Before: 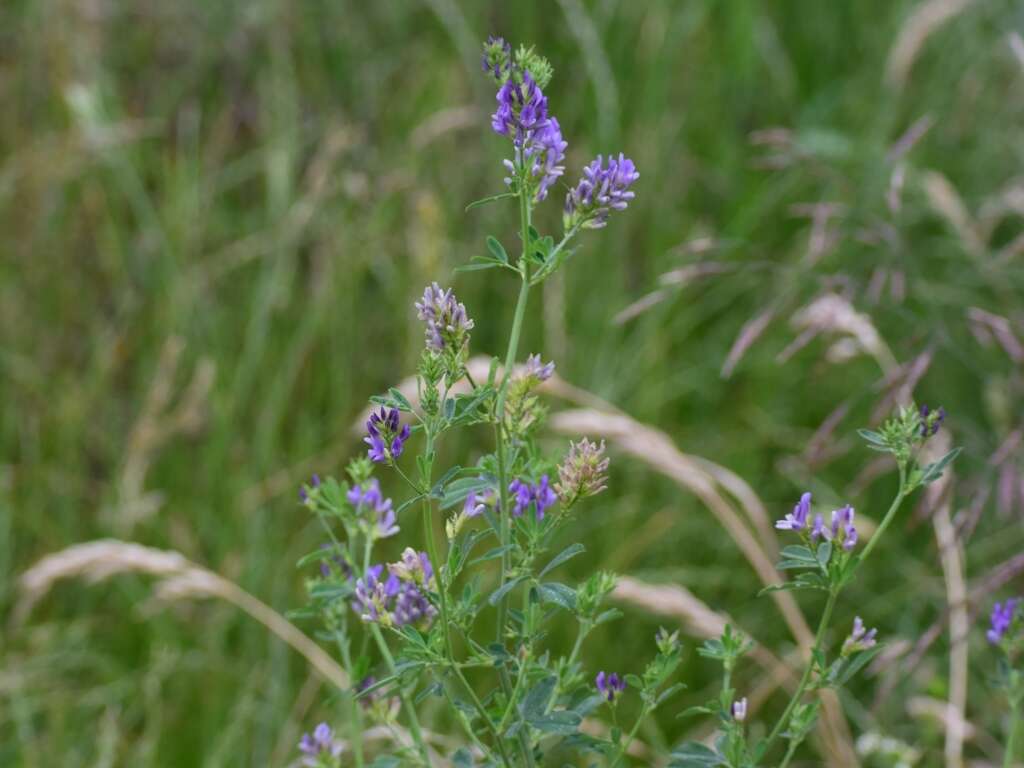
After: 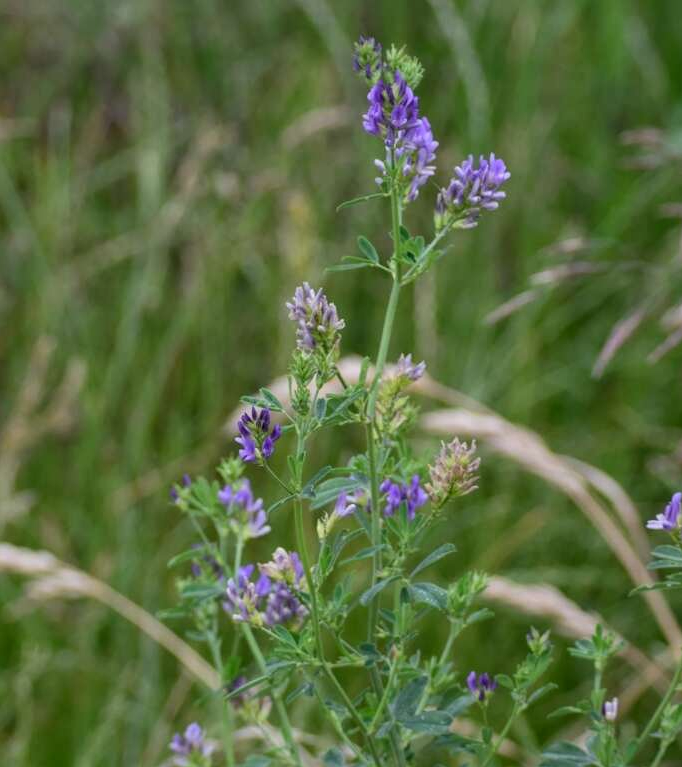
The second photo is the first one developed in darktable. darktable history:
crop and rotate: left 12.673%, right 20.66%
local contrast: on, module defaults
shadows and highlights: shadows 25, white point adjustment -3, highlights -30
